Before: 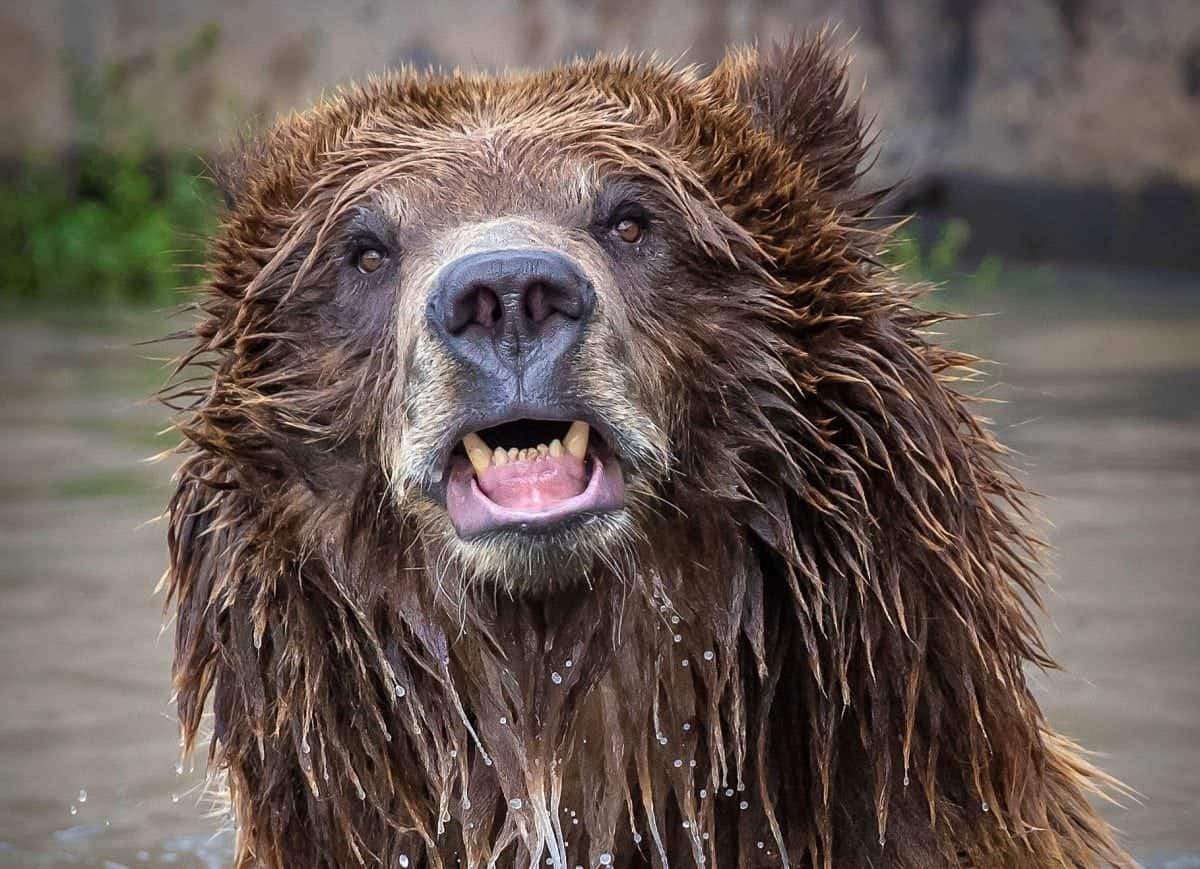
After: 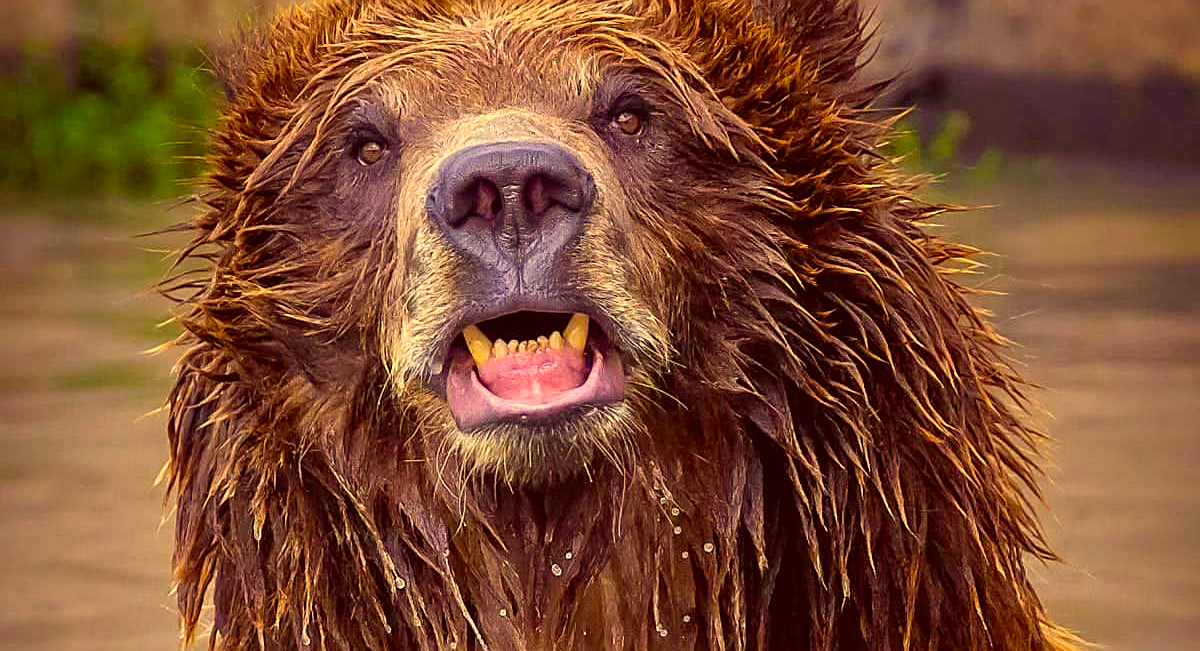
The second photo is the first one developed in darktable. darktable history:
color balance rgb: linear chroma grading › global chroma 15%, perceptual saturation grading › global saturation 30%
crop and rotate: top 12.5%, bottom 12.5%
sharpen: on, module defaults
color correction: highlights a* 10.12, highlights b* 39.04, shadows a* 14.62, shadows b* 3.37
